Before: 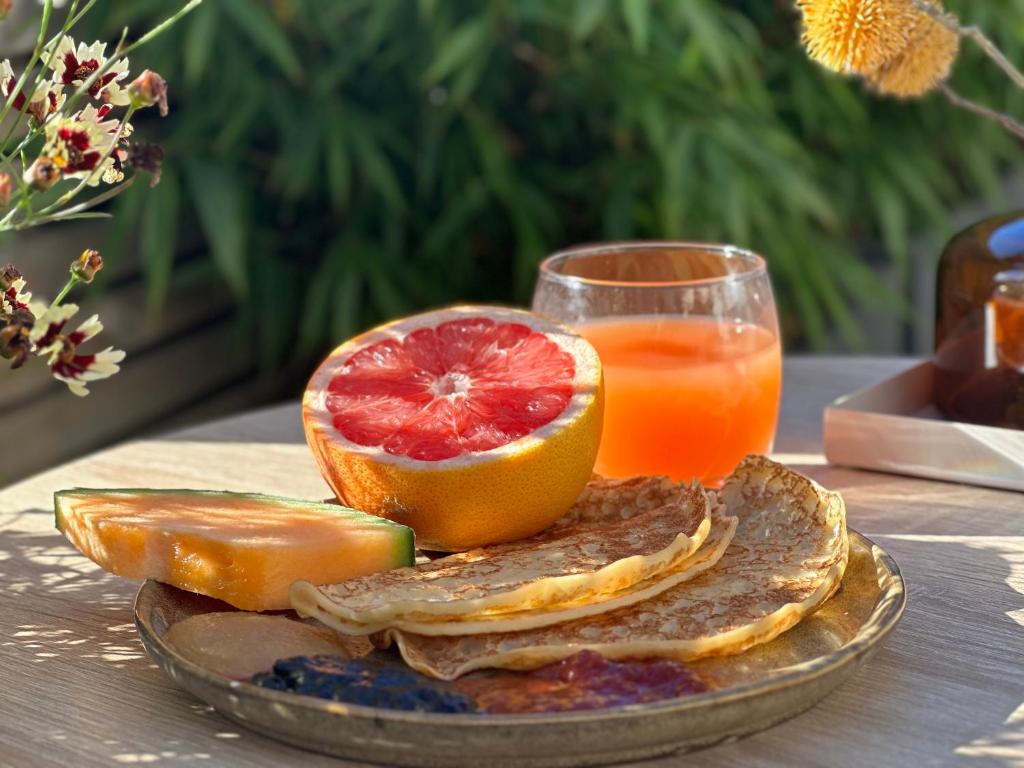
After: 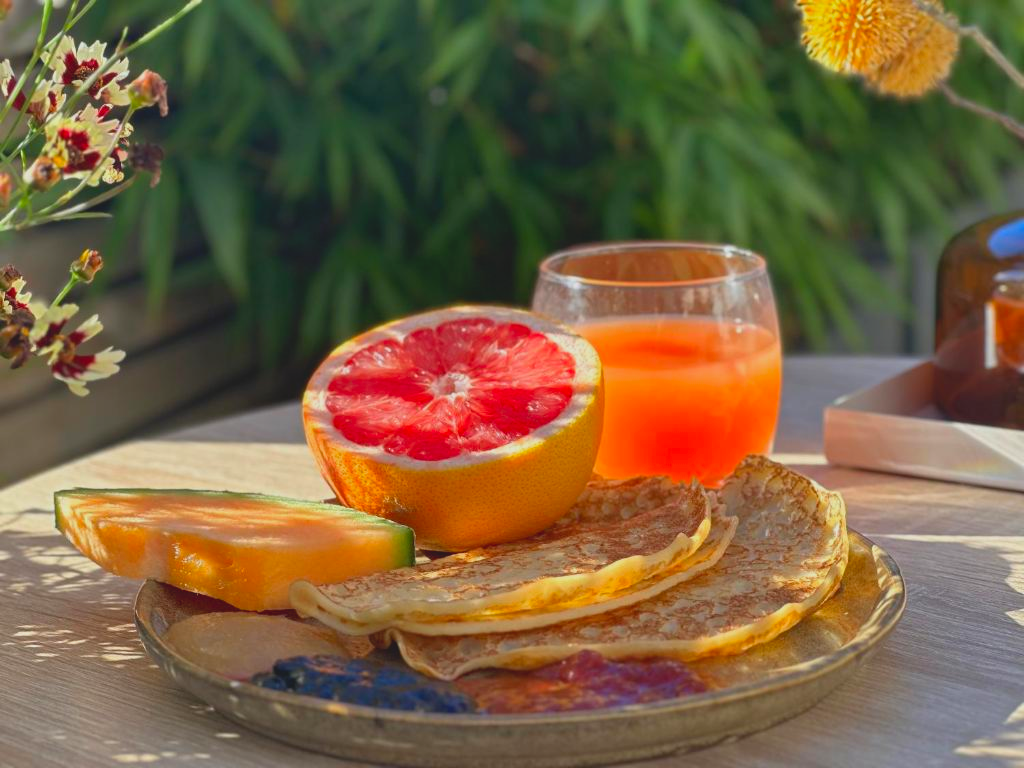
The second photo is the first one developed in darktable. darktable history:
contrast brightness saturation: contrast -0.19, saturation 0.19
